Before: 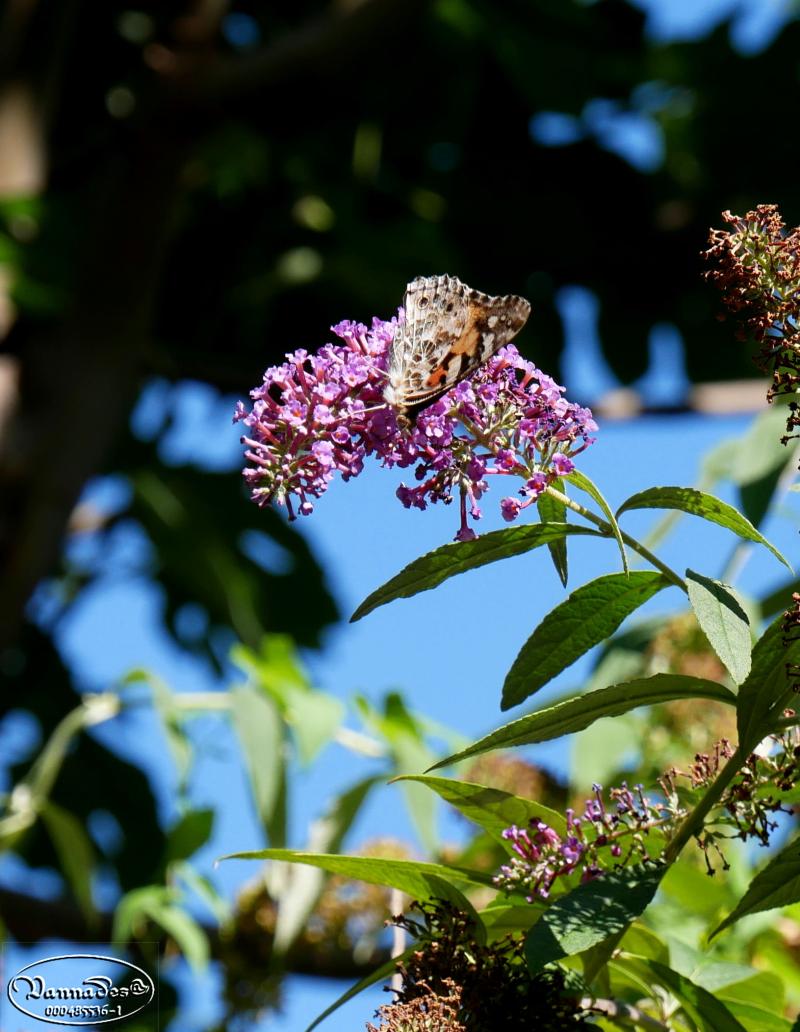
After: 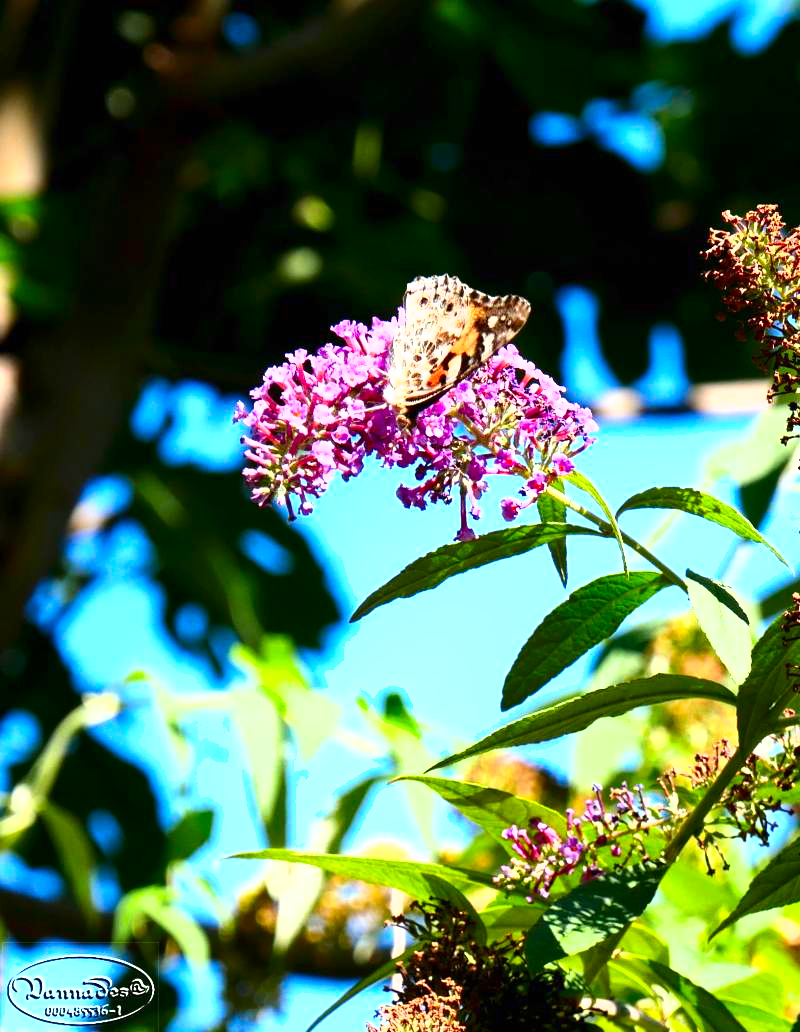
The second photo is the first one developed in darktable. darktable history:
contrast brightness saturation: contrast 0.166, saturation 0.334
shadows and highlights: shadows 12.28, white point adjustment 1.11, soften with gaussian
exposure: black level correction 0, exposure 1.199 EV, compensate highlight preservation false
